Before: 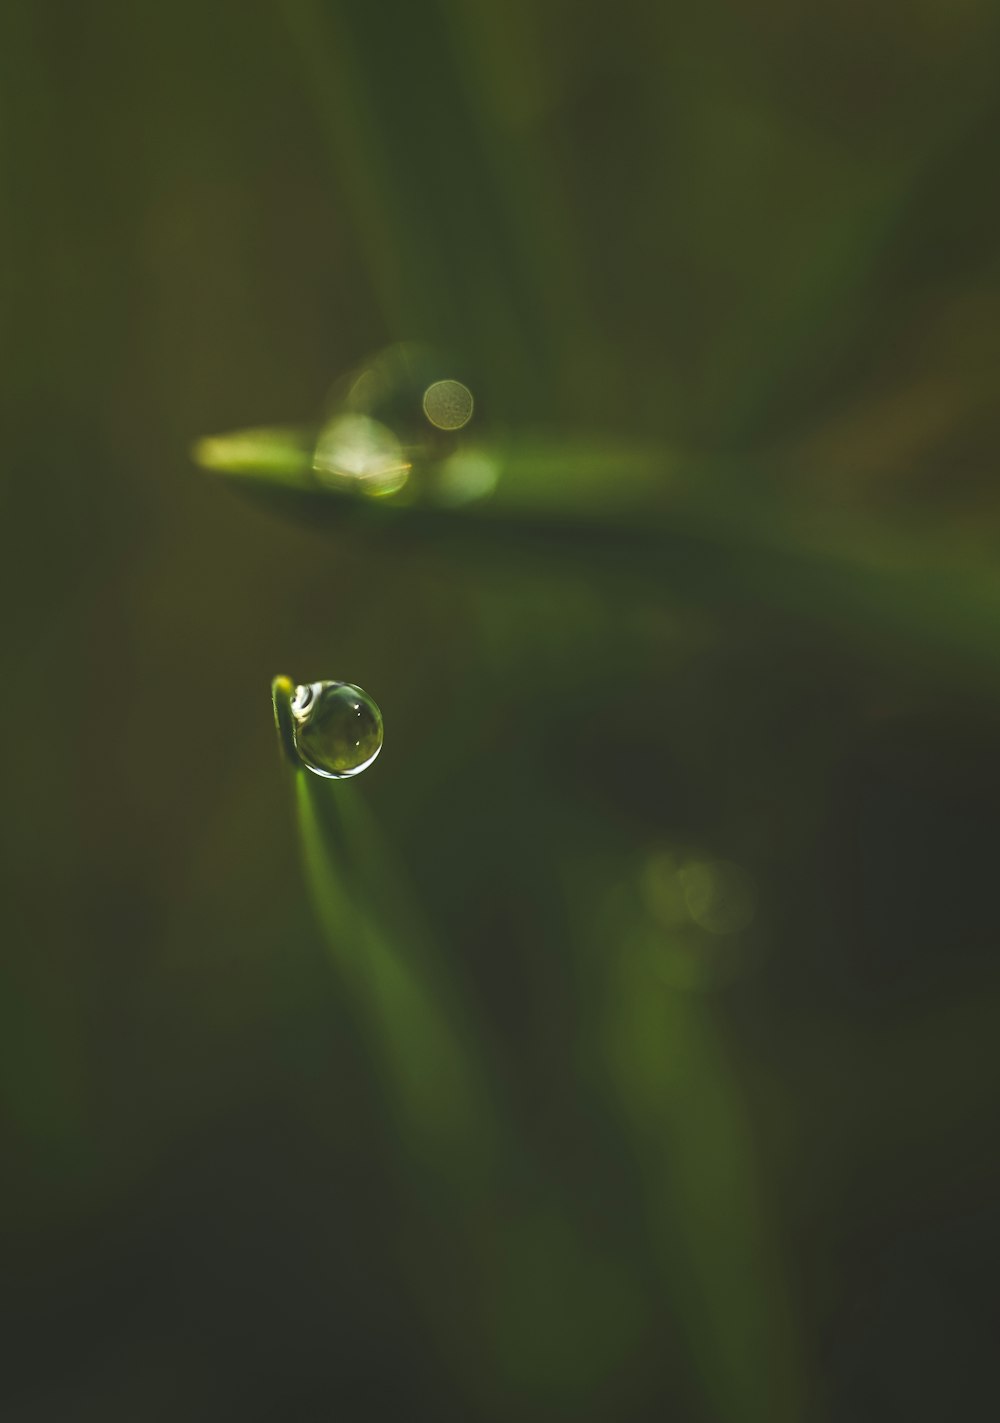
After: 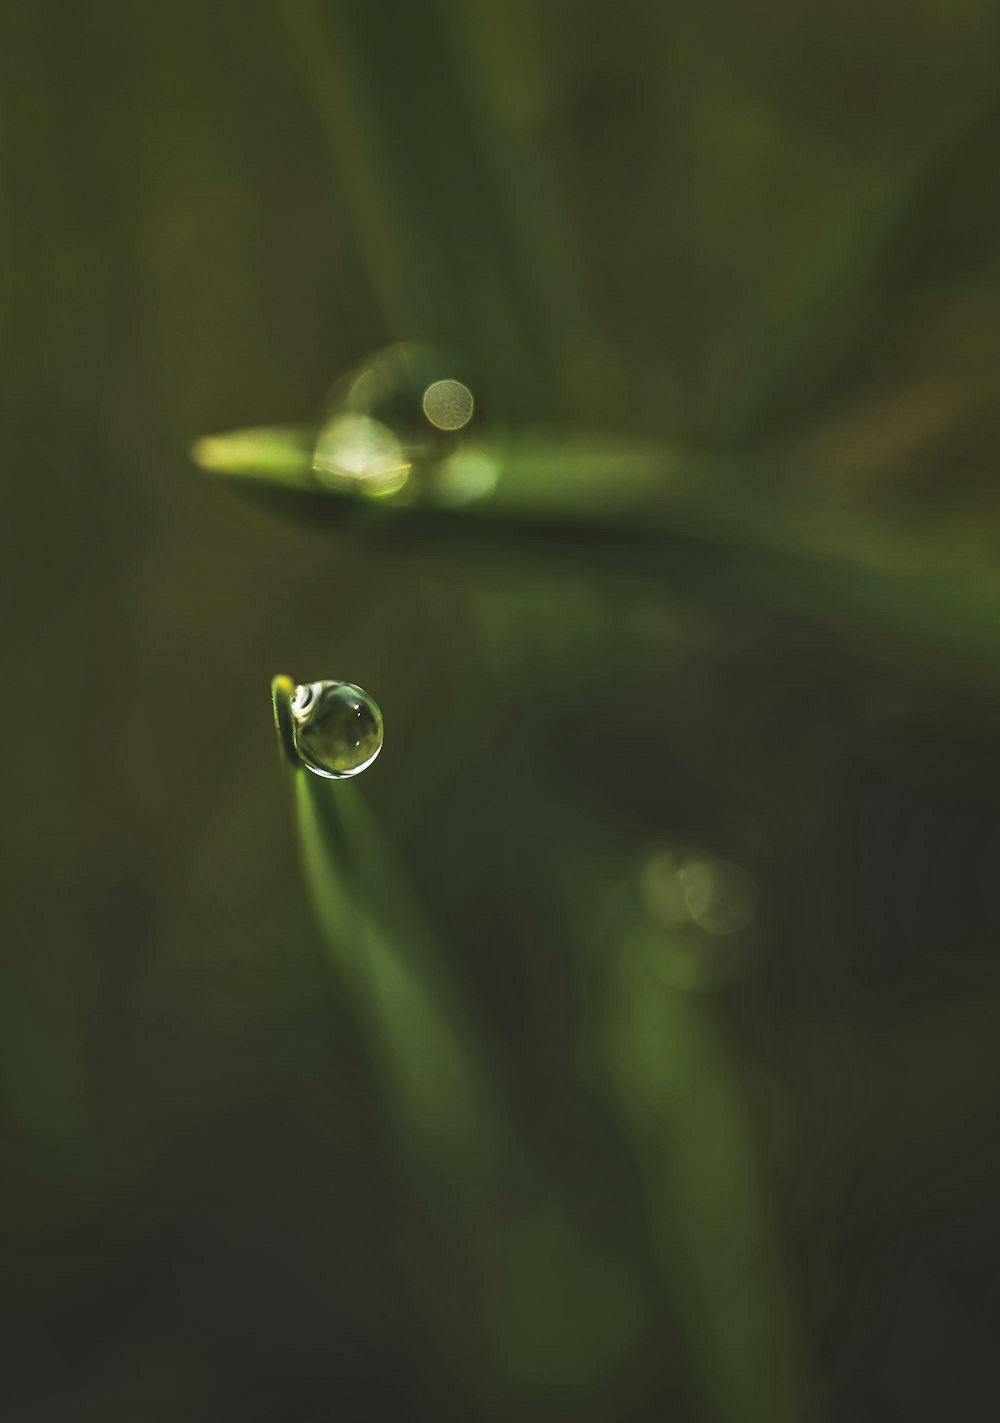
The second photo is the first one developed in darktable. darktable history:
local contrast: mode bilateral grid, contrast 19, coarseness 50, detail 162%, midtone range 0.2
